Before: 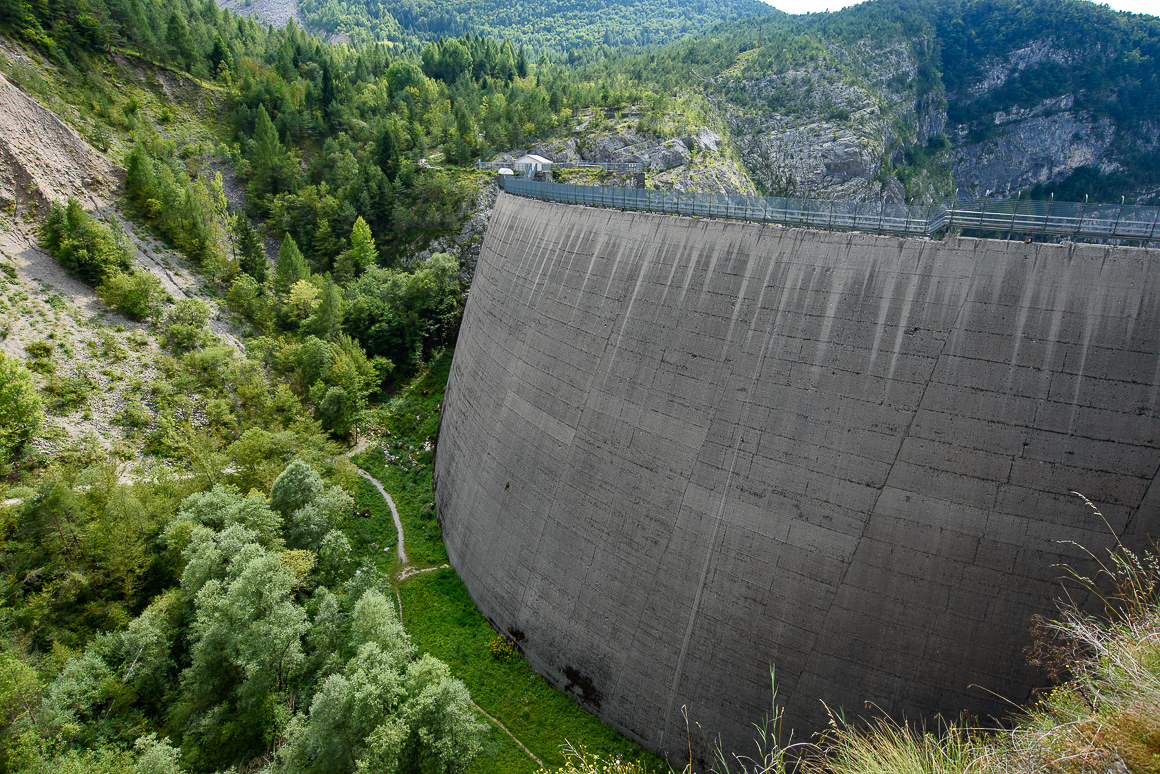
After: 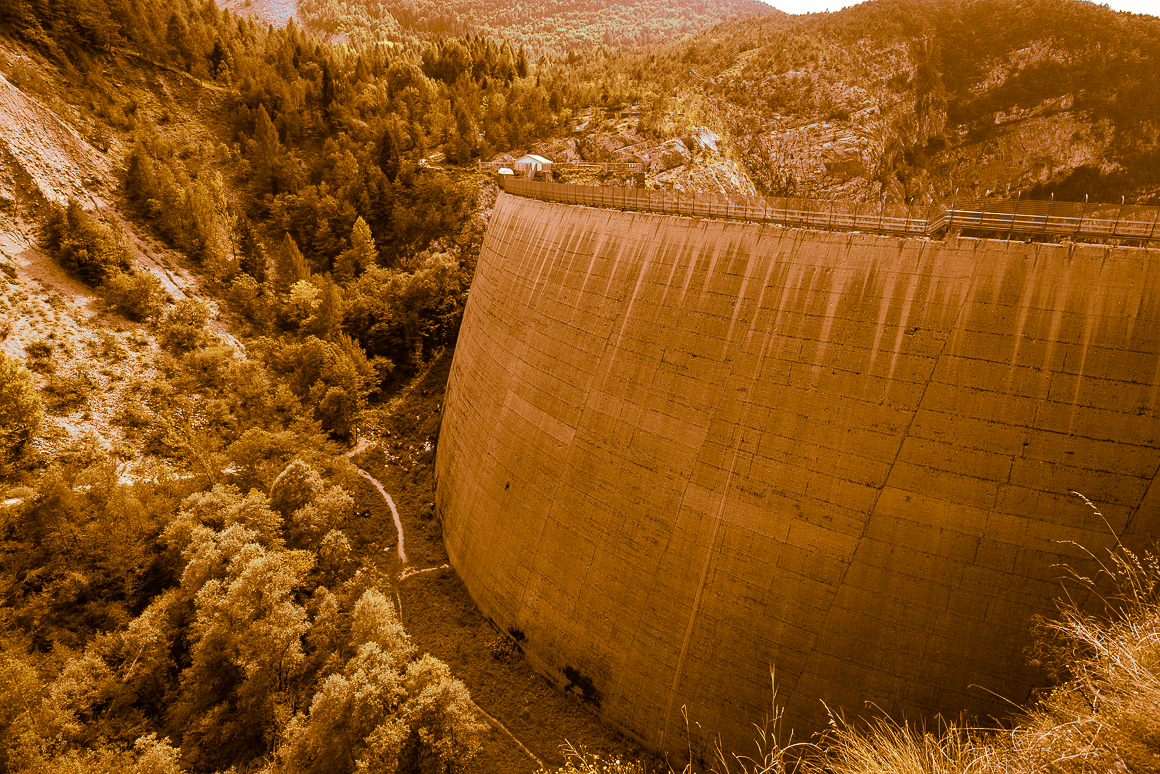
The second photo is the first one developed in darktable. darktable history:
rotate and perspective: automatic cropping off
split-toning: shadows › hue 26°, shadows › saturation 0.92, highlights › hue 40°, highlights › saturation 0.92, balance -63, compress 0%
